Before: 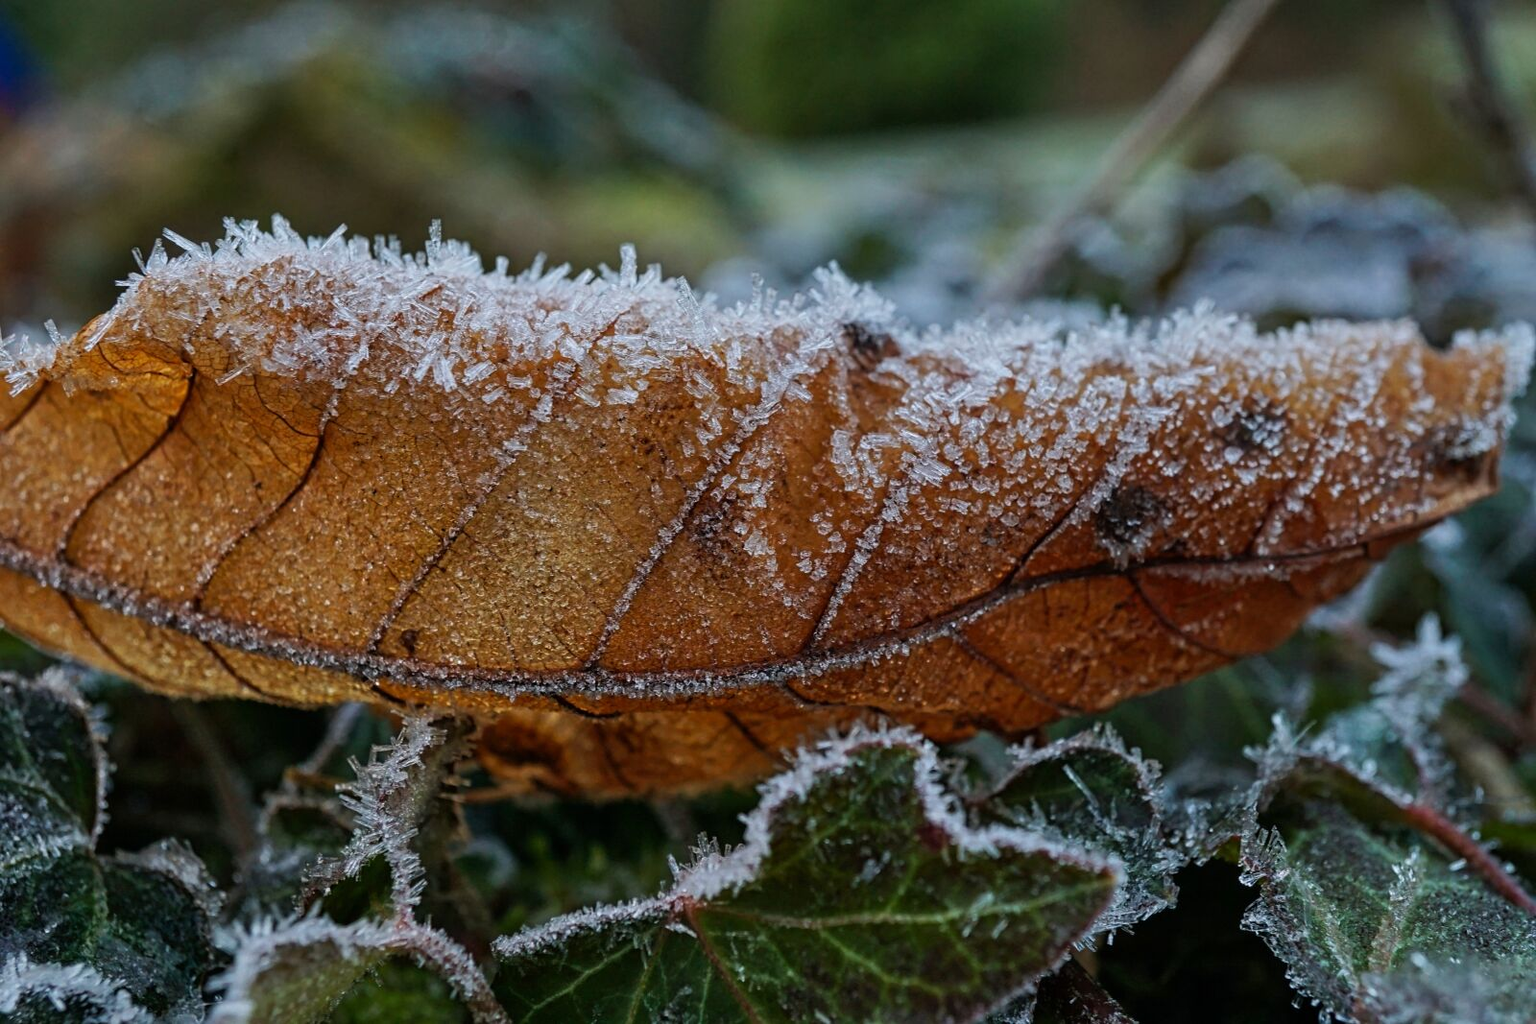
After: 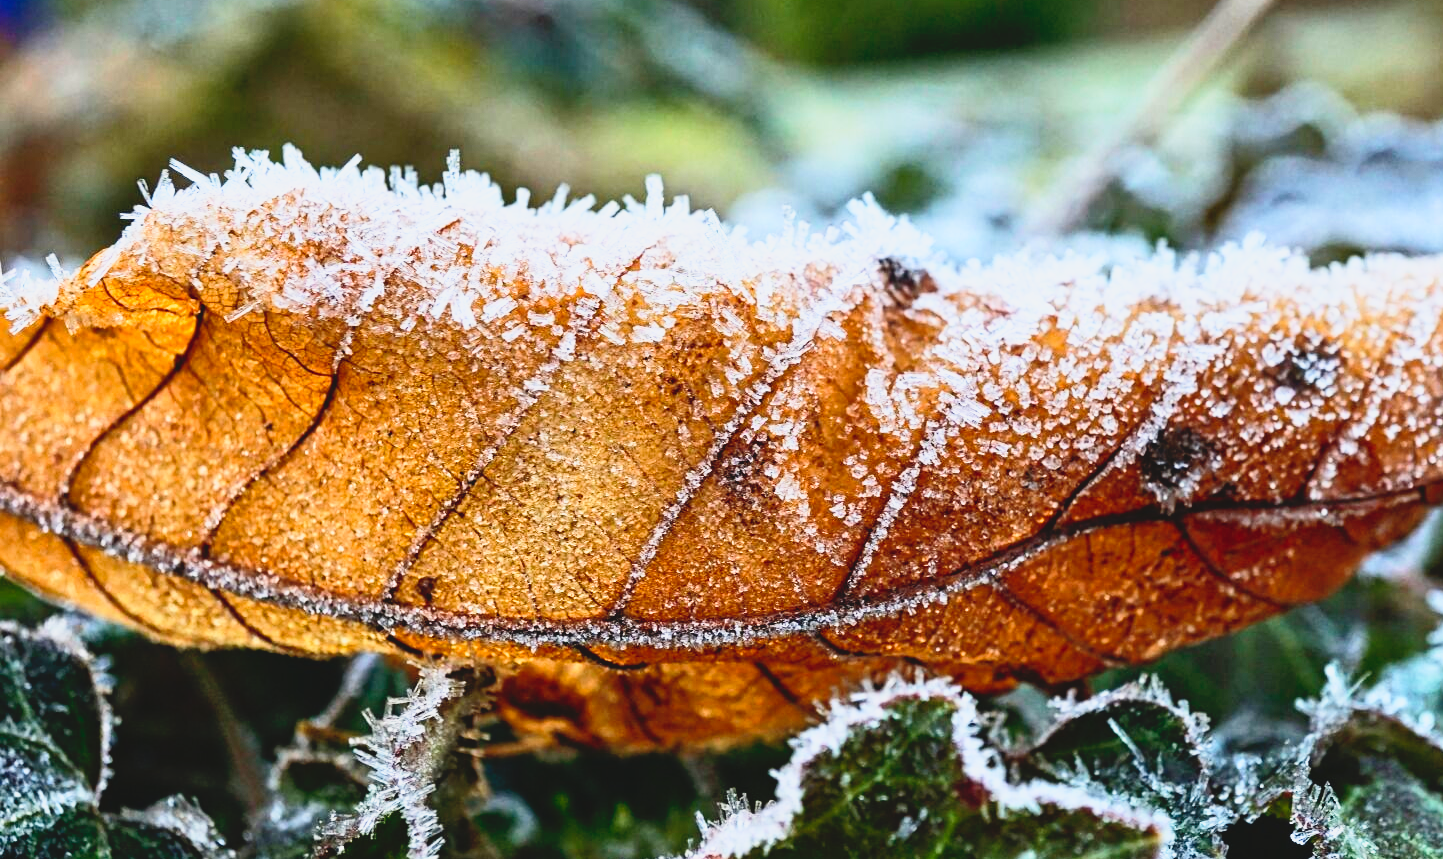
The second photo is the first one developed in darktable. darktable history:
crop: top 7.447%, right 9.778%, bottom 12.041%
contrast brightness saturation: contrast -0.093, saturation -0.086
tone curve: curves: ch0 [(0, 0.026) (0.172, 0.194) (0.398, 0.437) (0.469, 0.544) (0.612, 0.741) (0.845, 0.926) (1, 0.968)]; ch1 [(0, 0) (0.437, 0.453) (0.472, 0.467) (0.502, 0.502) (0.531, 0.537) (0.574, 0.583) (0.617, 0.64) (0.699, 0.749) (0.859, 0.919) (1, 1)]; ch2 [(0, 0) (0.33, 0.301) (0.421, 0.443) (0.476, 0.502) (0.511, 0.504) (0.553, 0.55) (0.595, 0.586) (0.664, 0.664) (1, 1)], color space Lab, linked channels
base curve: curves: ch0 [(0, 0) (0.012, 0.01) (0.073, 0.168) (0.31, 0.711) (0.645, 0.957) (1, 1)], preserve colors none
